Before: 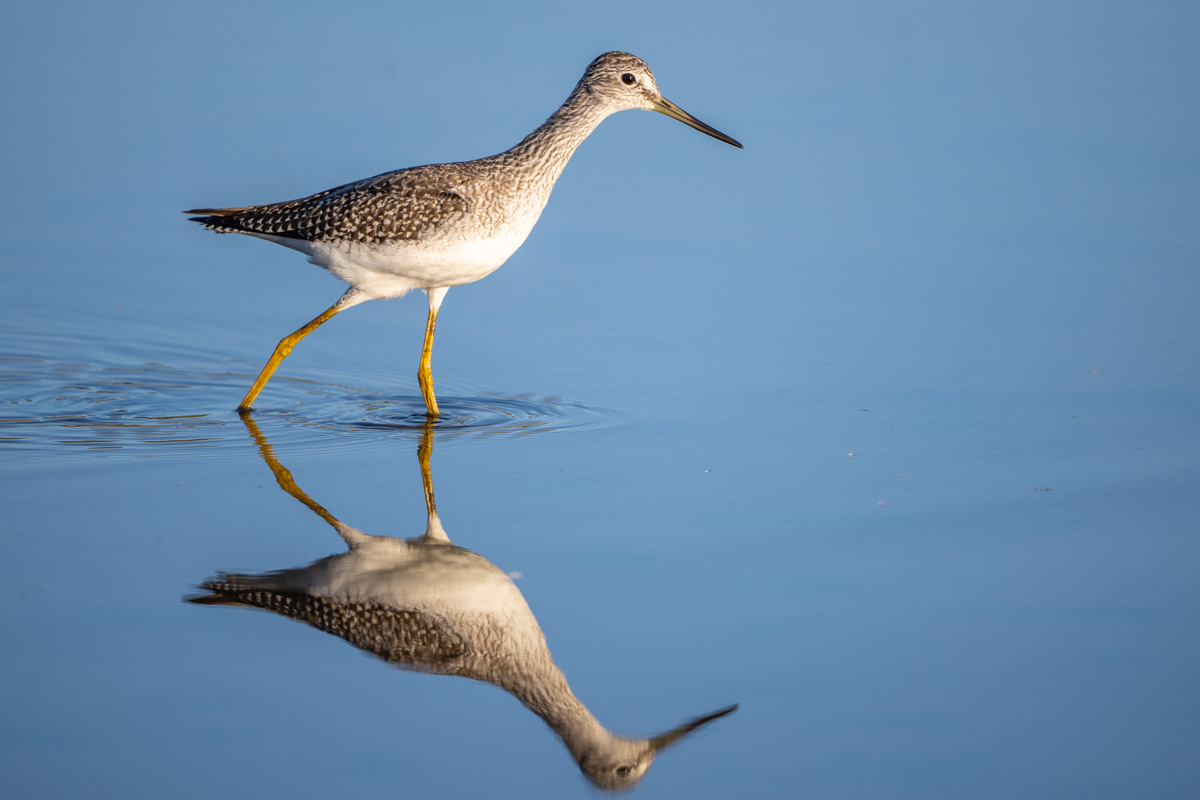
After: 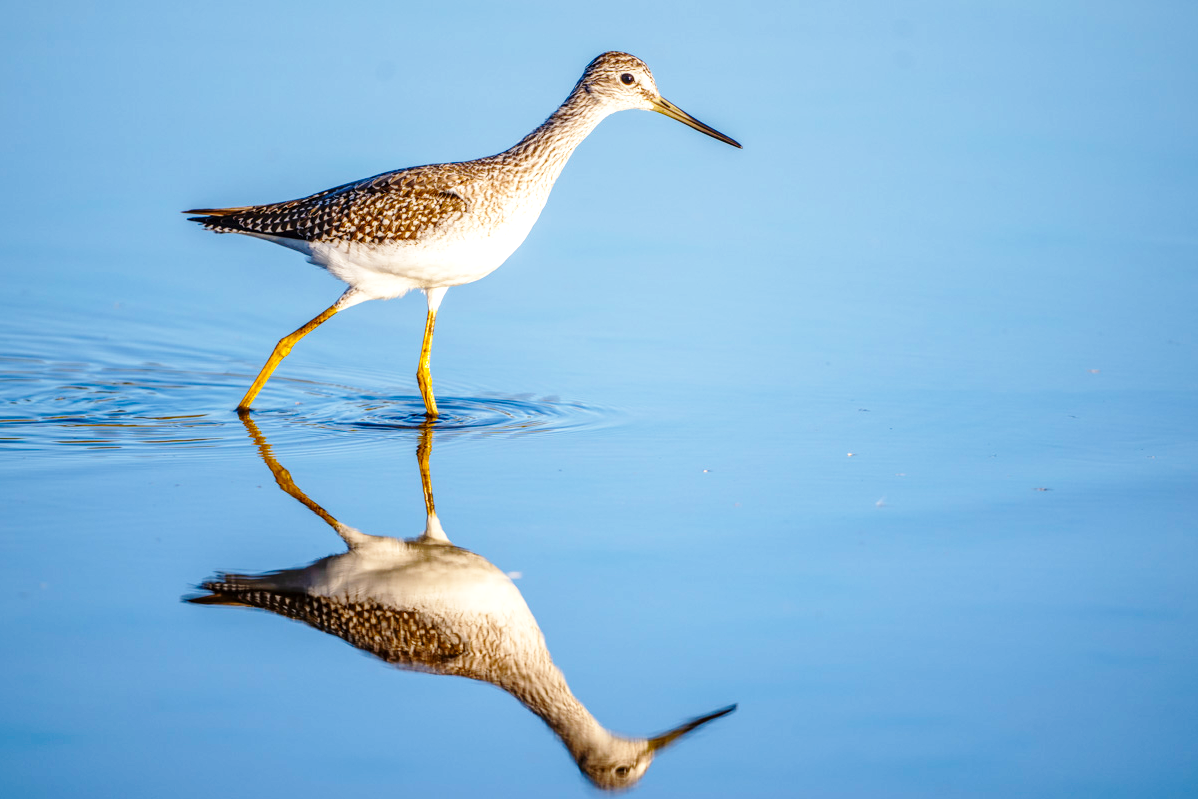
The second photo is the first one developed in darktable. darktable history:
local contrast: on, module defaults
tone equalizer: edges refinement/feathering 500, mask exposure compensation -1.57 EV, preserve details no
color balance rgb: perceptual saturation grading › global saturation 20%, perceptual saturation grading › highlights -24.965%, perceptual saturation grading › shadows 50.022%, global vibrance 10.757%
base curve: curves: ch0 [(0, 0) (0.028, 0.03) (0.121, 0.232) (0.46, 0.748) (0.859, 0.968) (1, 1)], preserve colors none
crop and rotate: left 0.116%, bottom 0.013%
